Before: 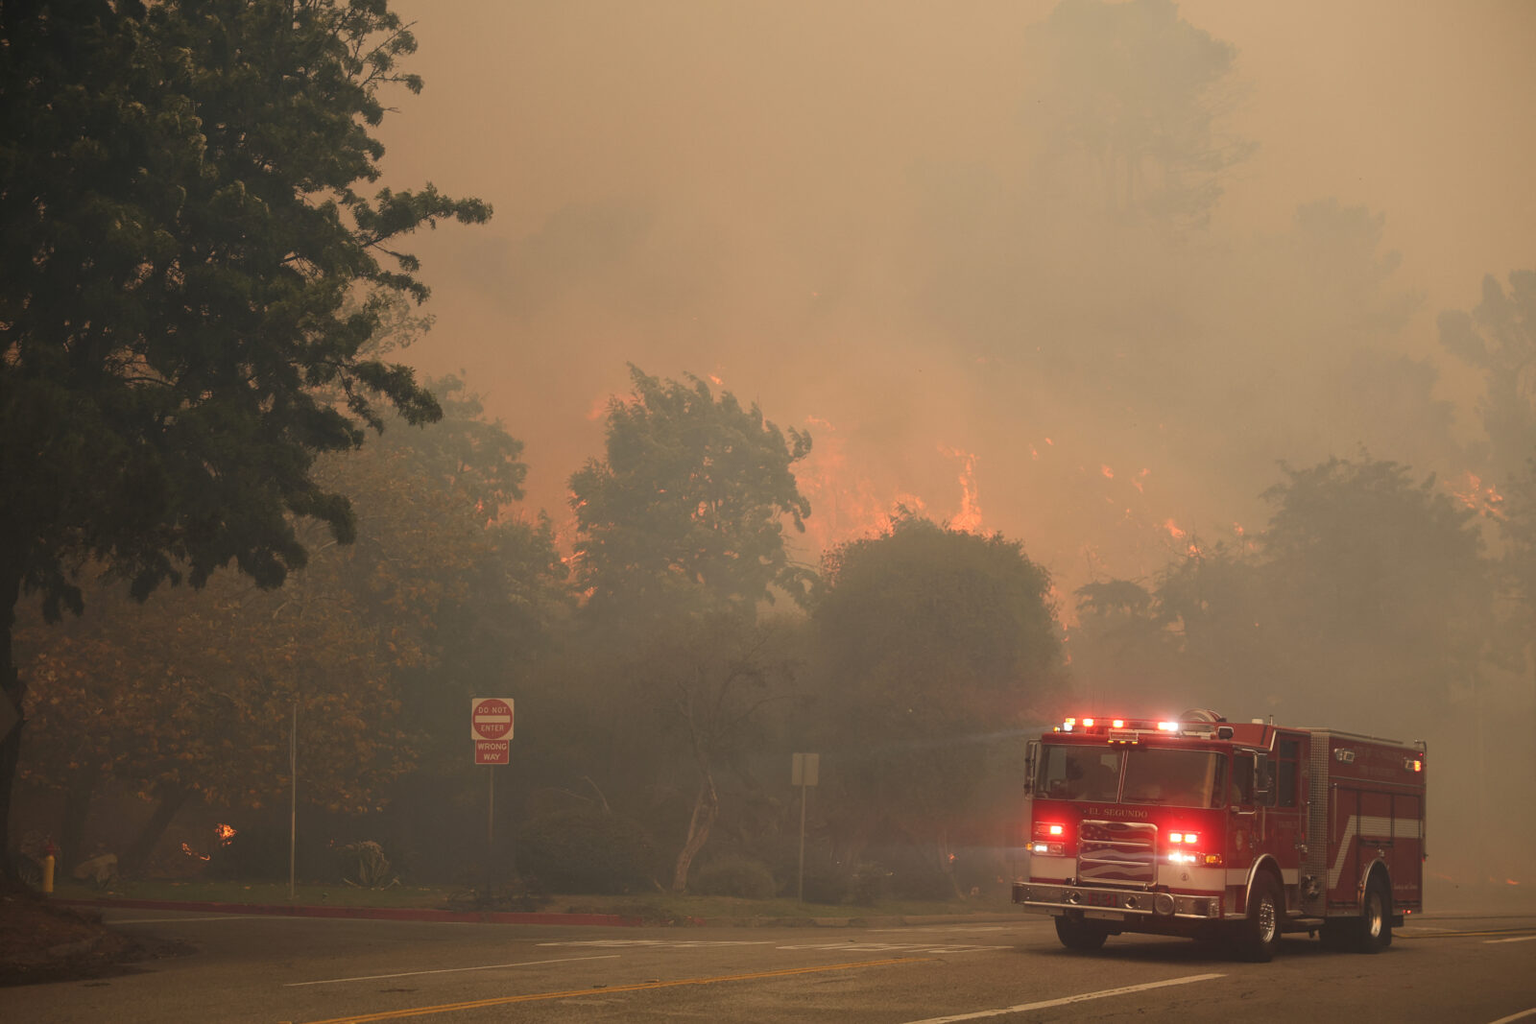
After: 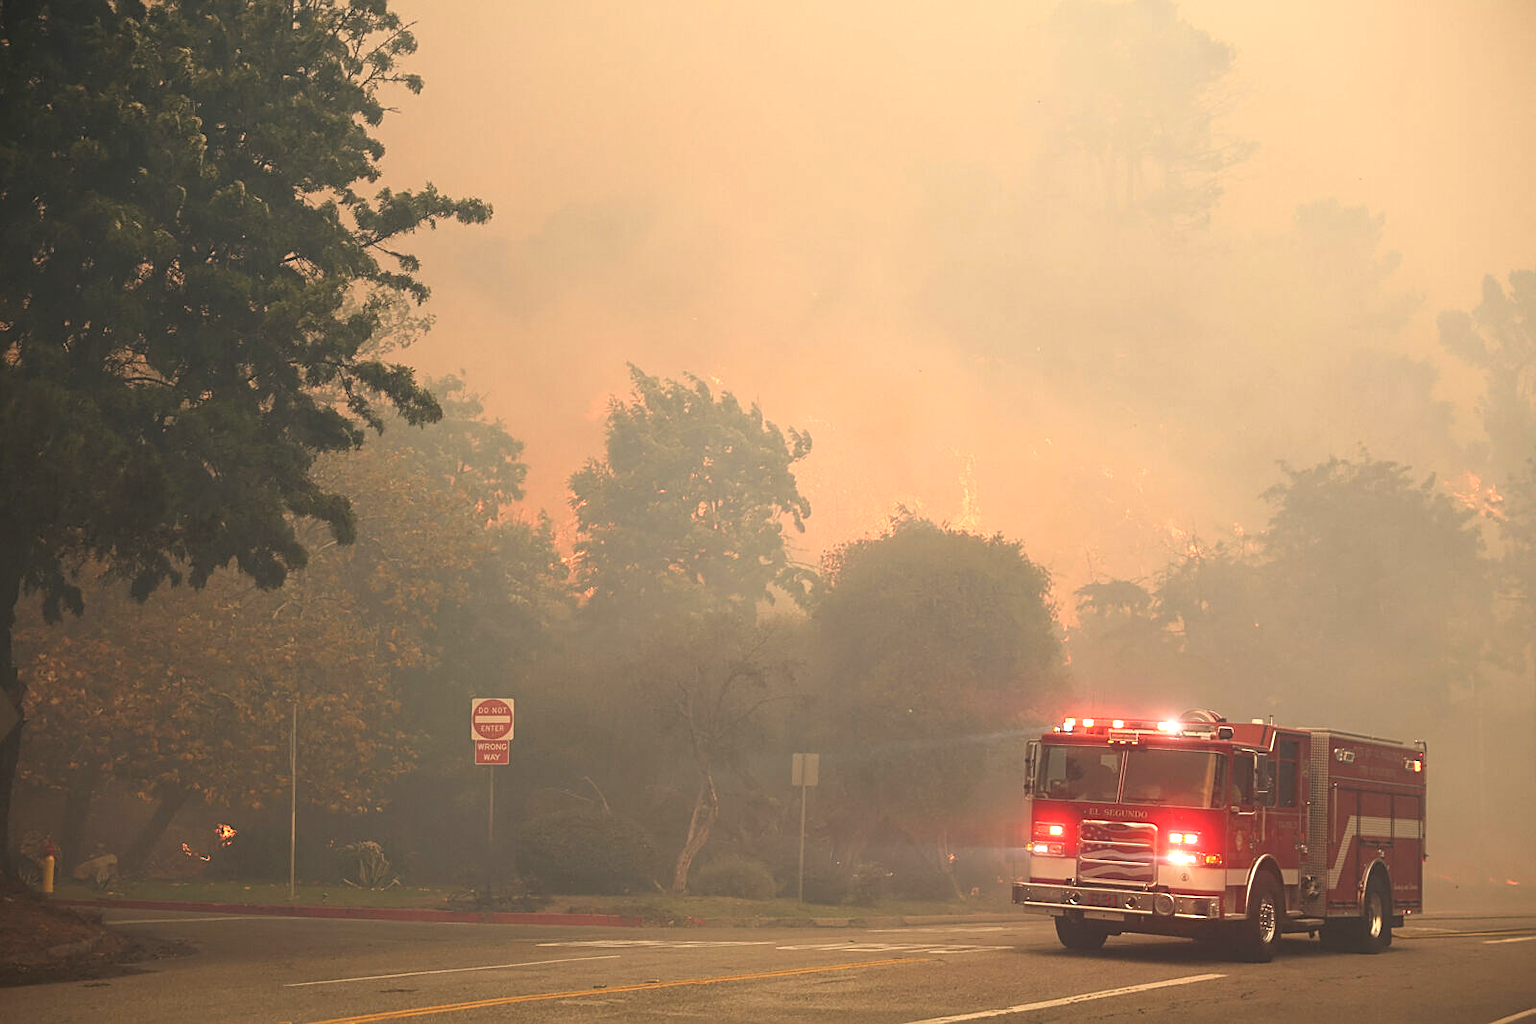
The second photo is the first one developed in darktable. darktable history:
sharpen: on, module defaults
levels: levels [0, 0.498, 0.996]
color correction: highlights a* -0.236, highlights b* -0.115
exposure: exposure 0.941 EV, compensate highlight preservation false
